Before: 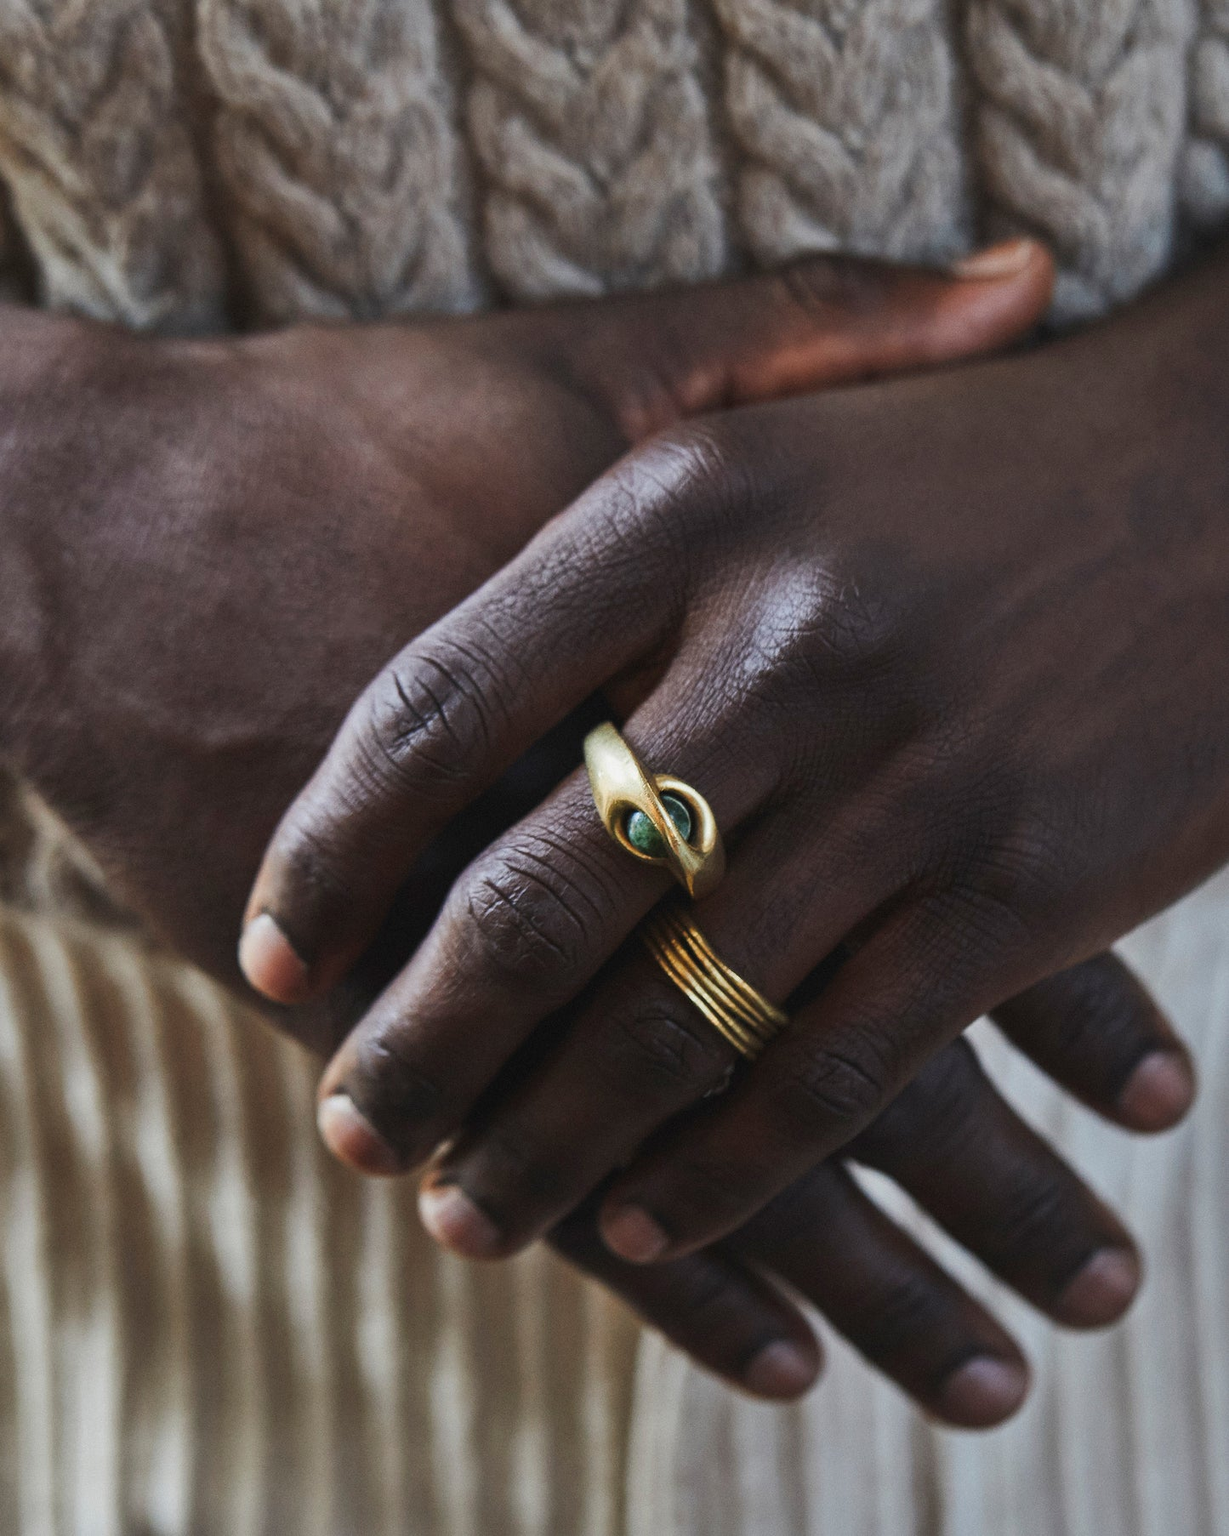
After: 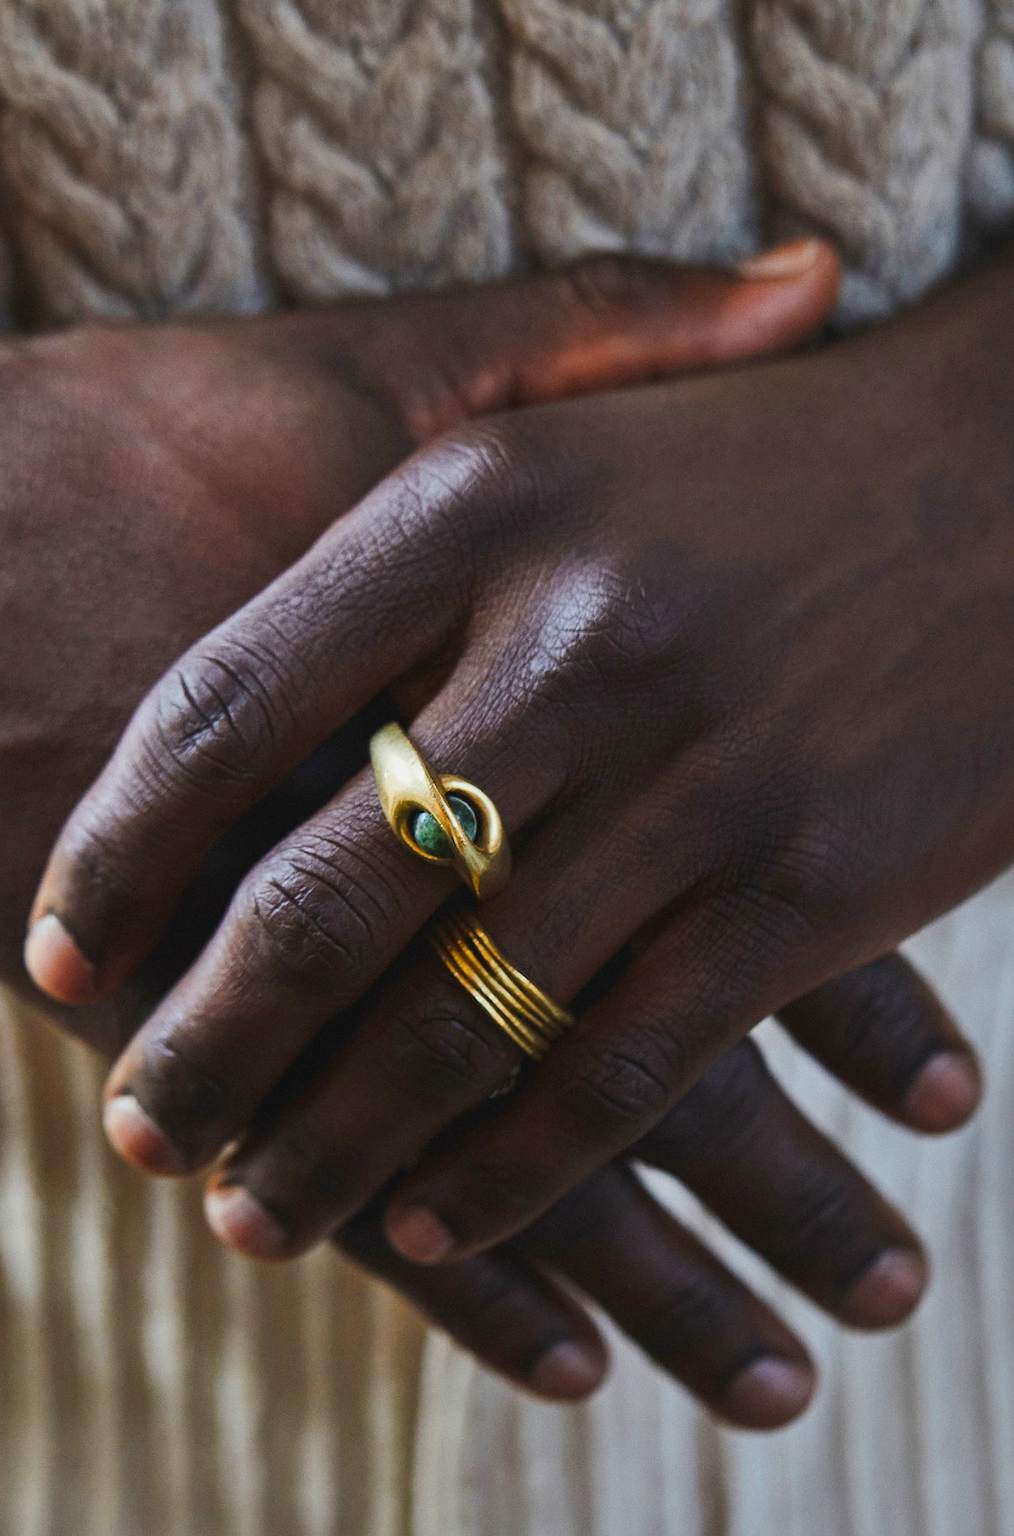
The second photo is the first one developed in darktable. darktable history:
crop: left 17.488%, bottom 0.044%
color balance rgb: perceptual saturation grading › global saturation 30.948%, global vibrance 9.536%
